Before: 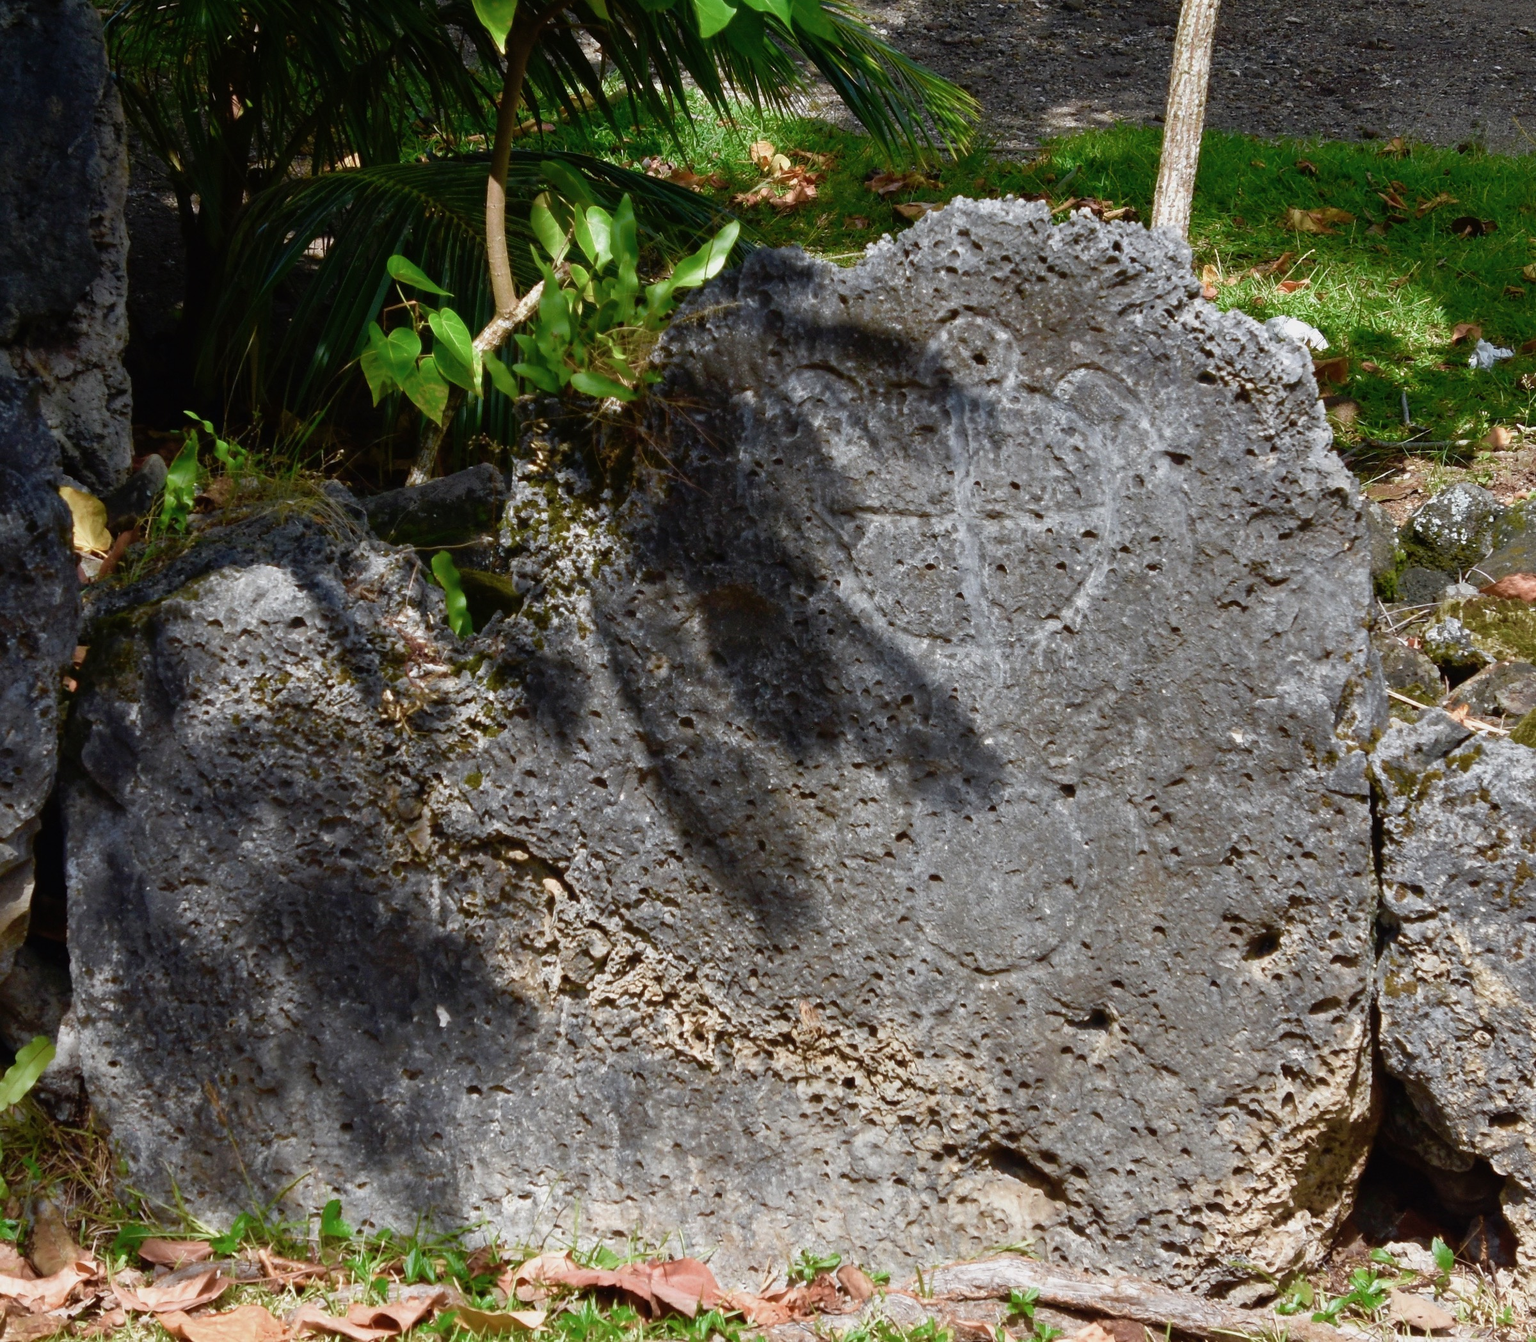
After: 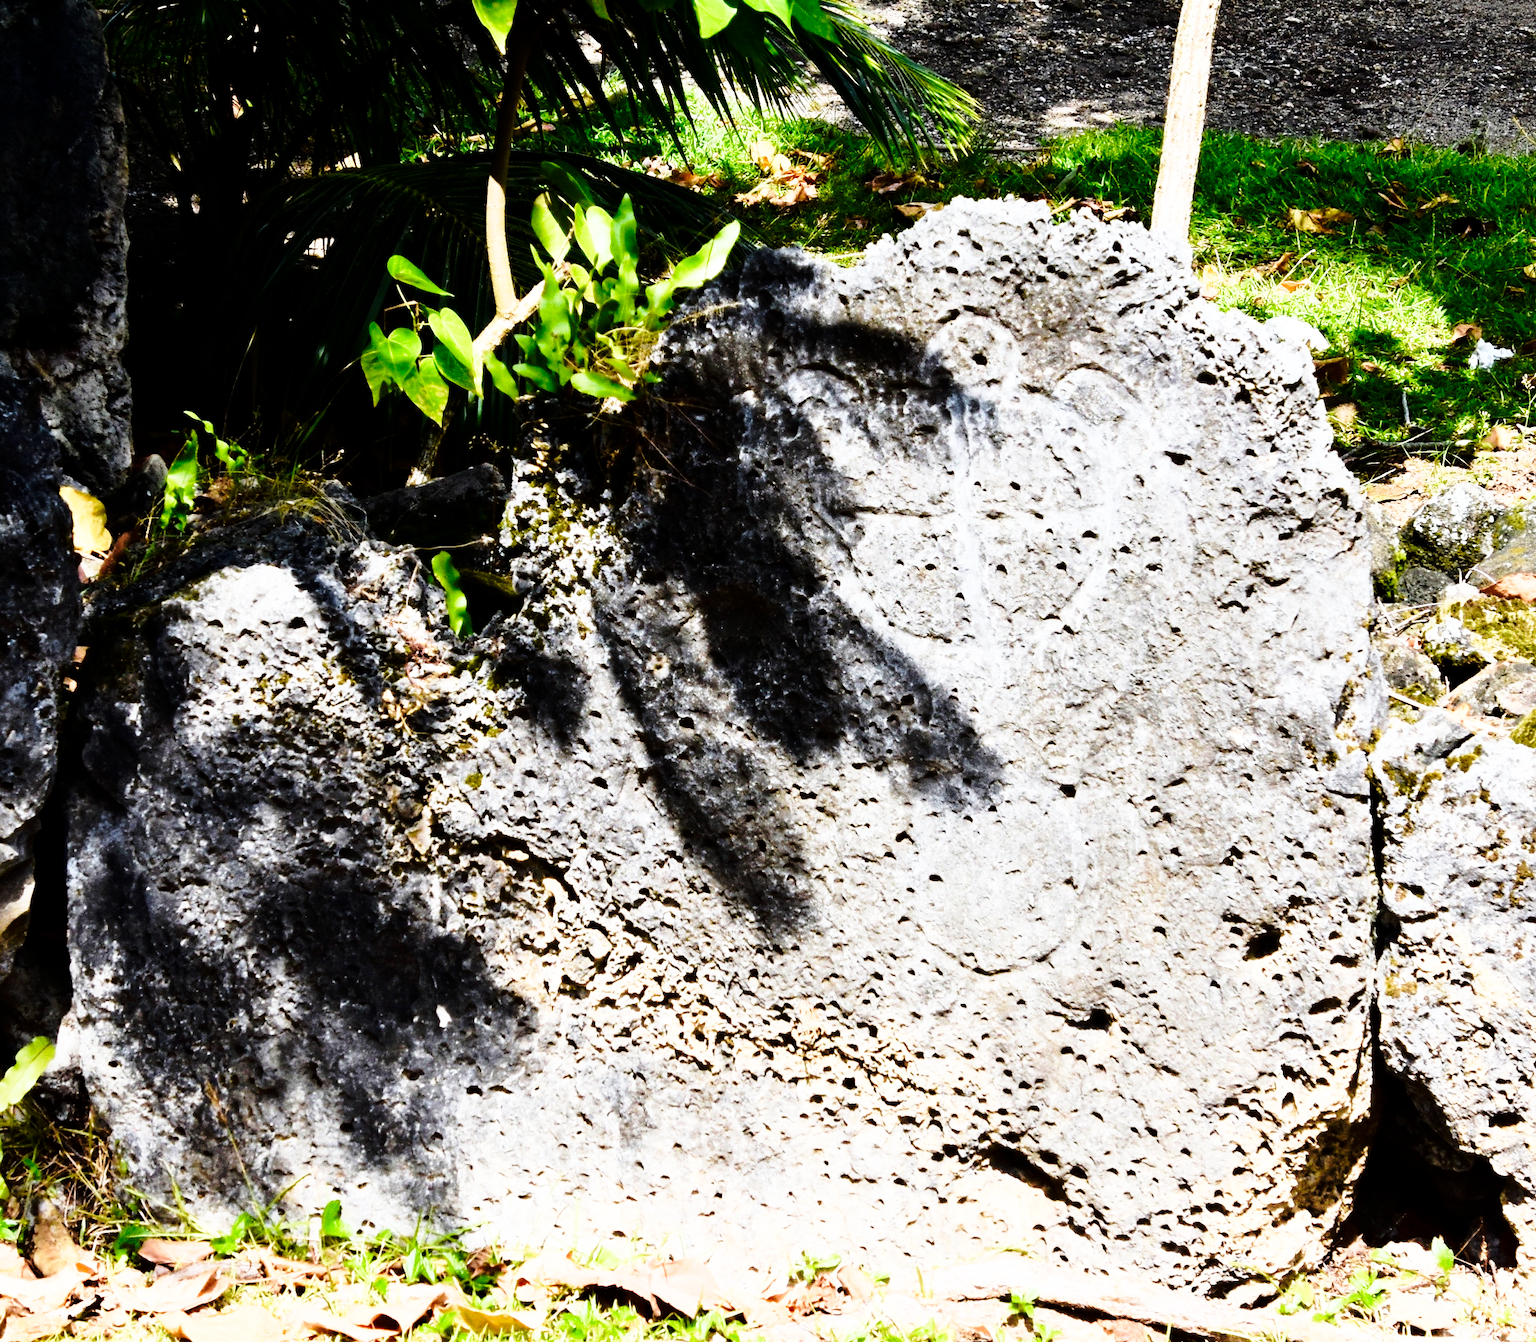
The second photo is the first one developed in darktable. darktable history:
rgb curve: curves: ch0 [(0, 0) (0.21, 0.15) (0.24, 0.21) (0.5, 0.75) (0.75, 0.96) (0.89, 0.99) (1, 1)]; ch1 [(0, 0.02) (0.21, 0.13) (0.25, 0.2) (0.5, 0.67) (0.75, 0.9) (0.89, 0.97) (1, 1)]; ch2 [(0, 0.02) (0.21, 0.13) (0.25, 0.2) (0.5, 0.67) (0.75, 0.9) (0.89, 0.97) (1, 1)], compensate middle gray true
base curve: curves: ch0 [(0, 0) (0.028, 0.03) (0.121, 0.232) (0.46, 0.748) (0.859, 0.968) (1, 1)], preserve colors none
